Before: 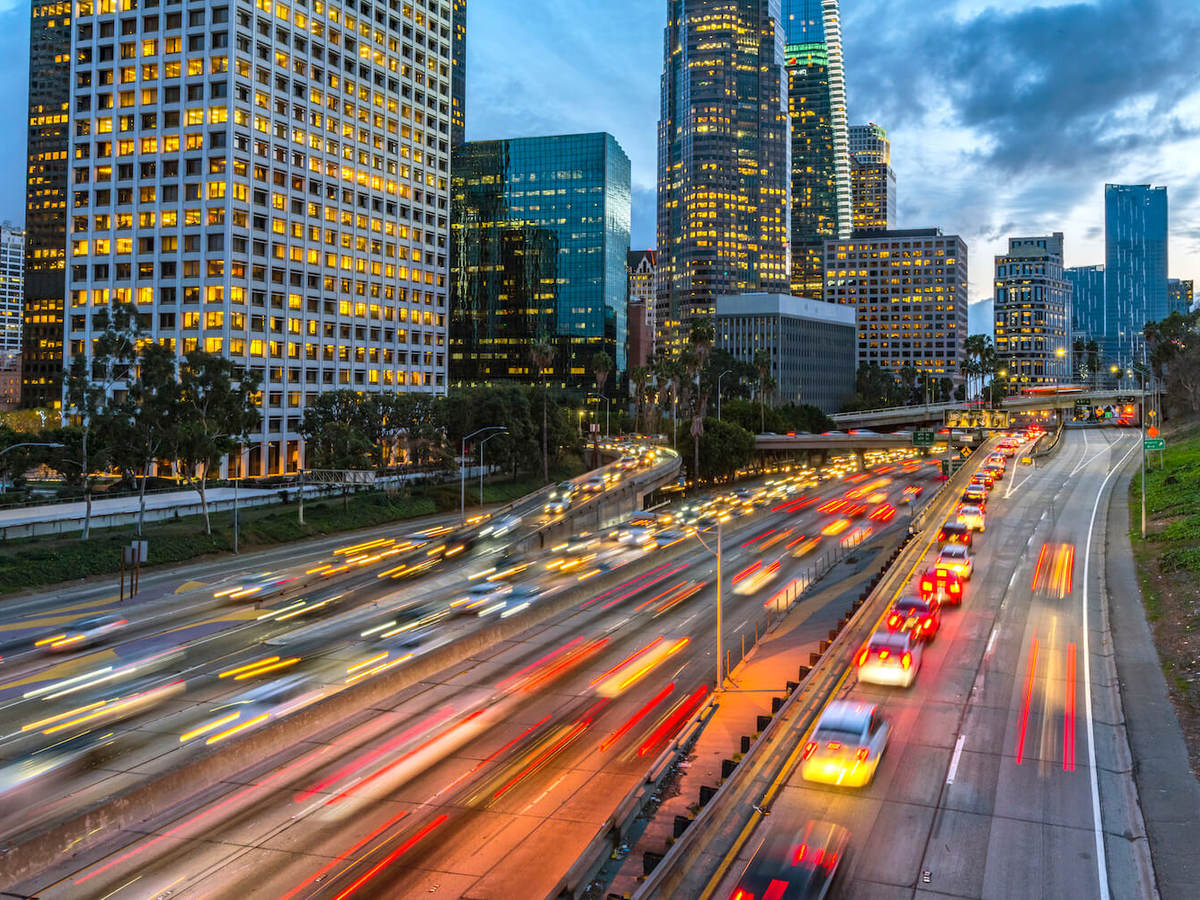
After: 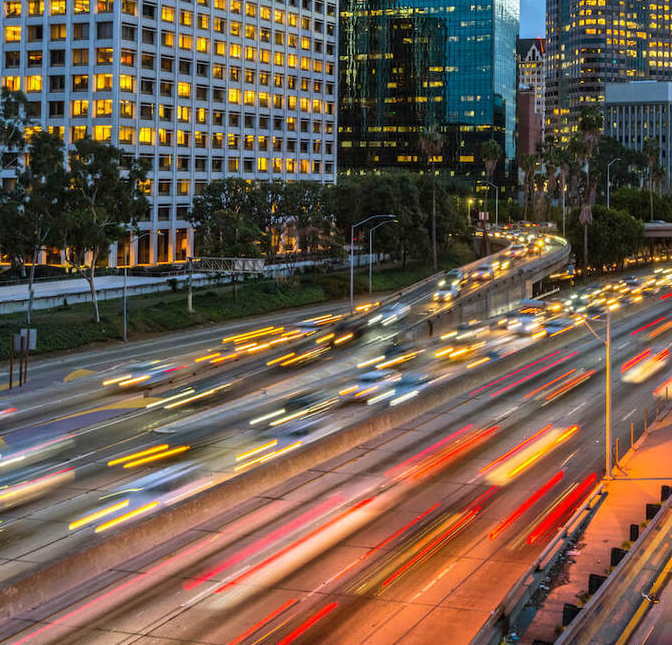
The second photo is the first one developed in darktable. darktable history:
crop: left 9.318%, top 23.579%, right 34.629%, bottom 4.685%
